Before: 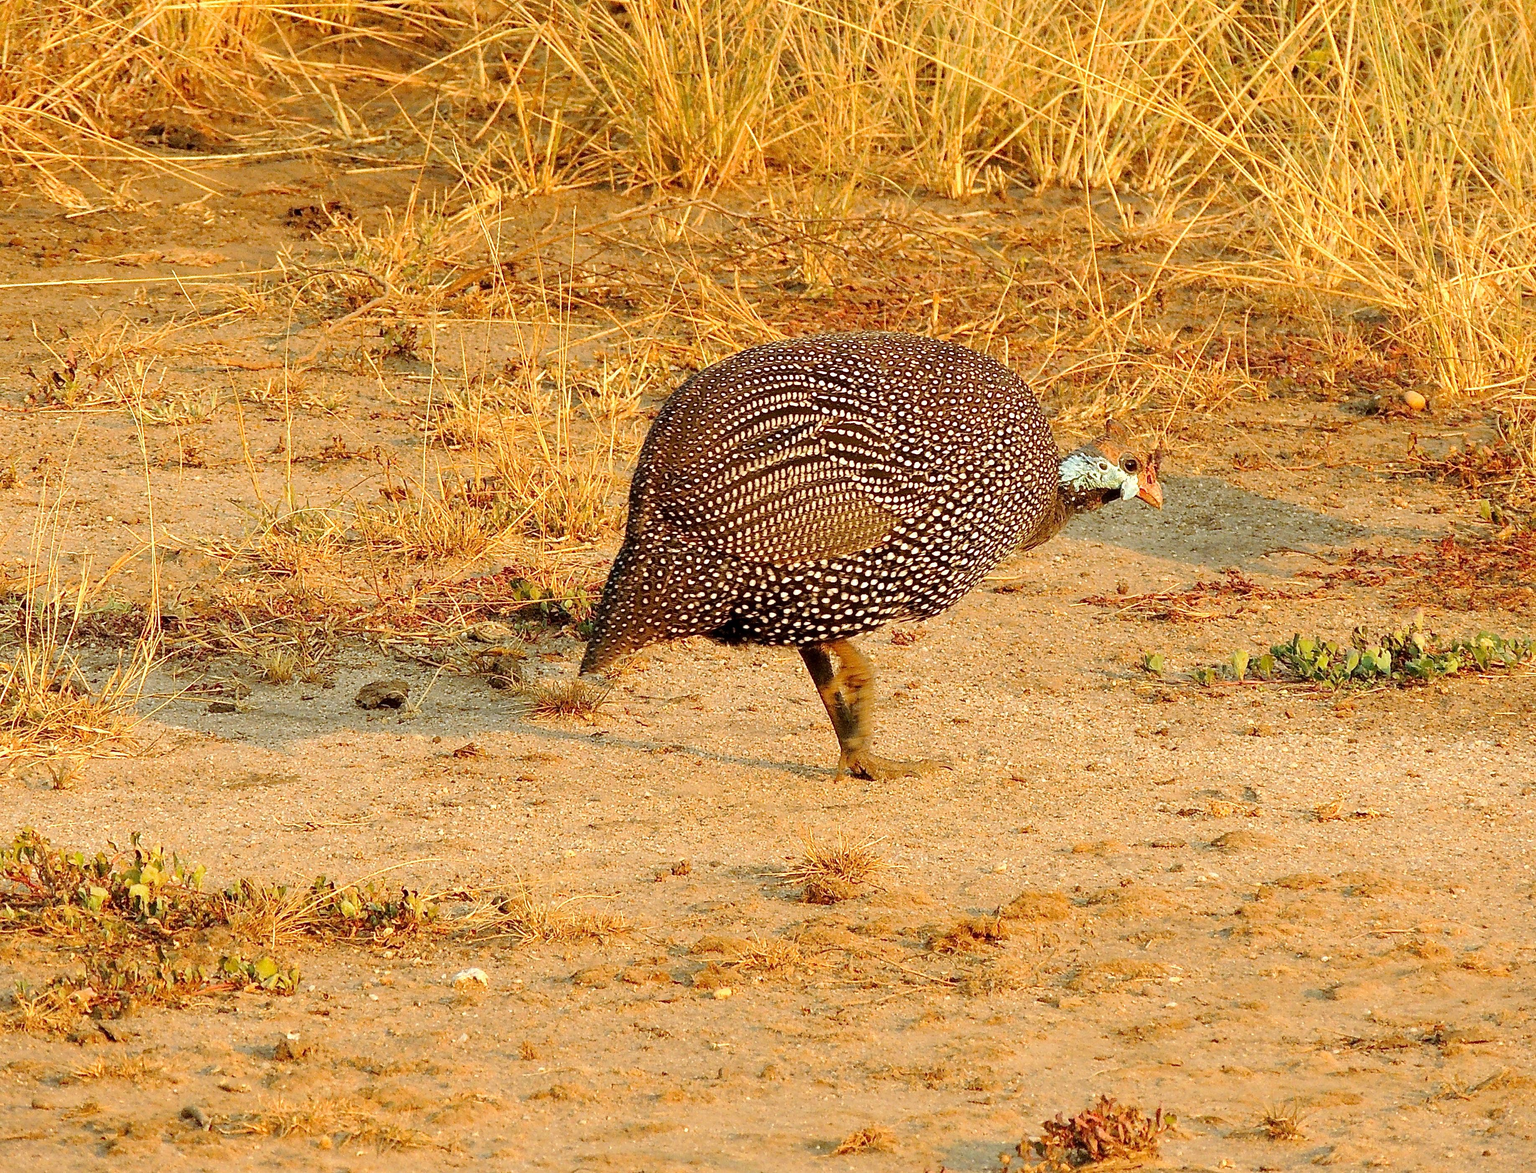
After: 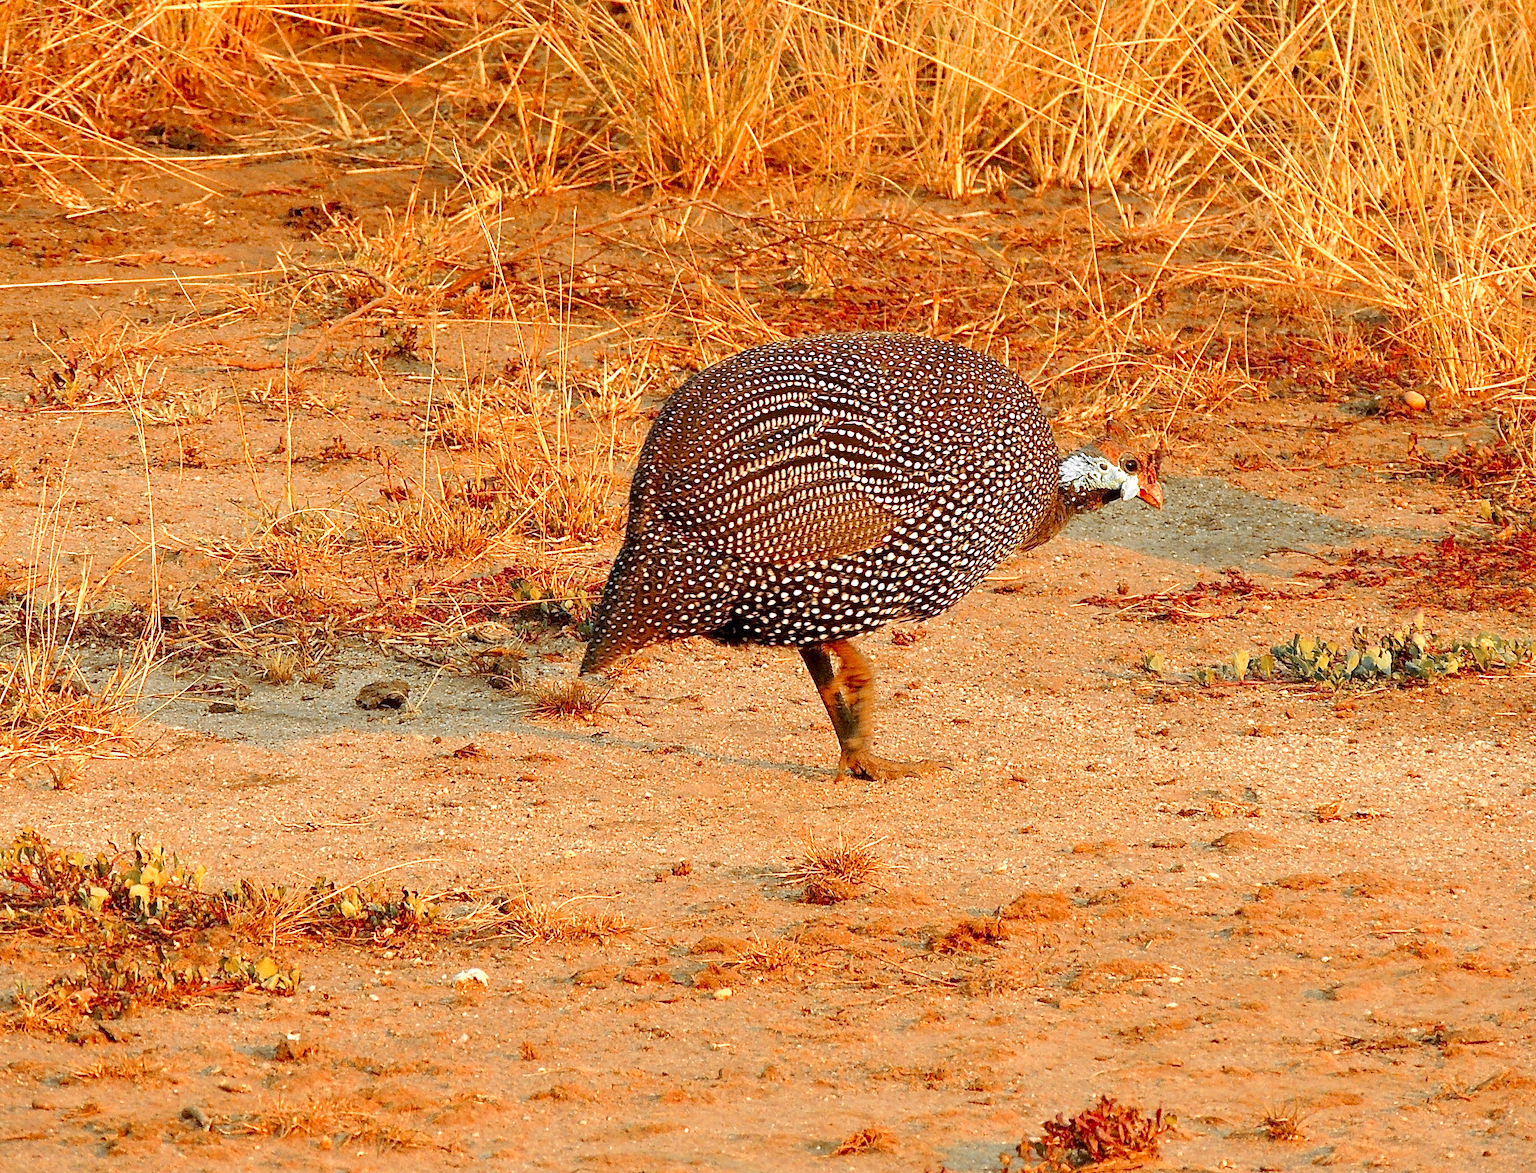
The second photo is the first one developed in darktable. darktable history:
color zones: curves: ch0 [(0, 0.363) (0.128, 0.373) (0.25, 0.5) (0.402, 0.407) (0.521, 0.525) (0.63, 0.559) (0.729, 0.662) (0.867, 0.471)]; ch1 [(0, 0.515) (0.136, 0.618) (0.25, 0.5) (0.378, 0) (0.516, 0) (0.622, 0.593) (0.737, 0.819) (0.87, 0.593)]; ch2 [(0, 0.529) (0.128, 0.471) (0.282, 0.451) (0.386, 0.662) (0.516, 0.525) (0.633, 0.554) (0.75, 0.62) (0.875, 0.441)]
exposure: exposure 0.236 EV, compensate highlight preservation false
white balance: red 0.976, blue 1.04
